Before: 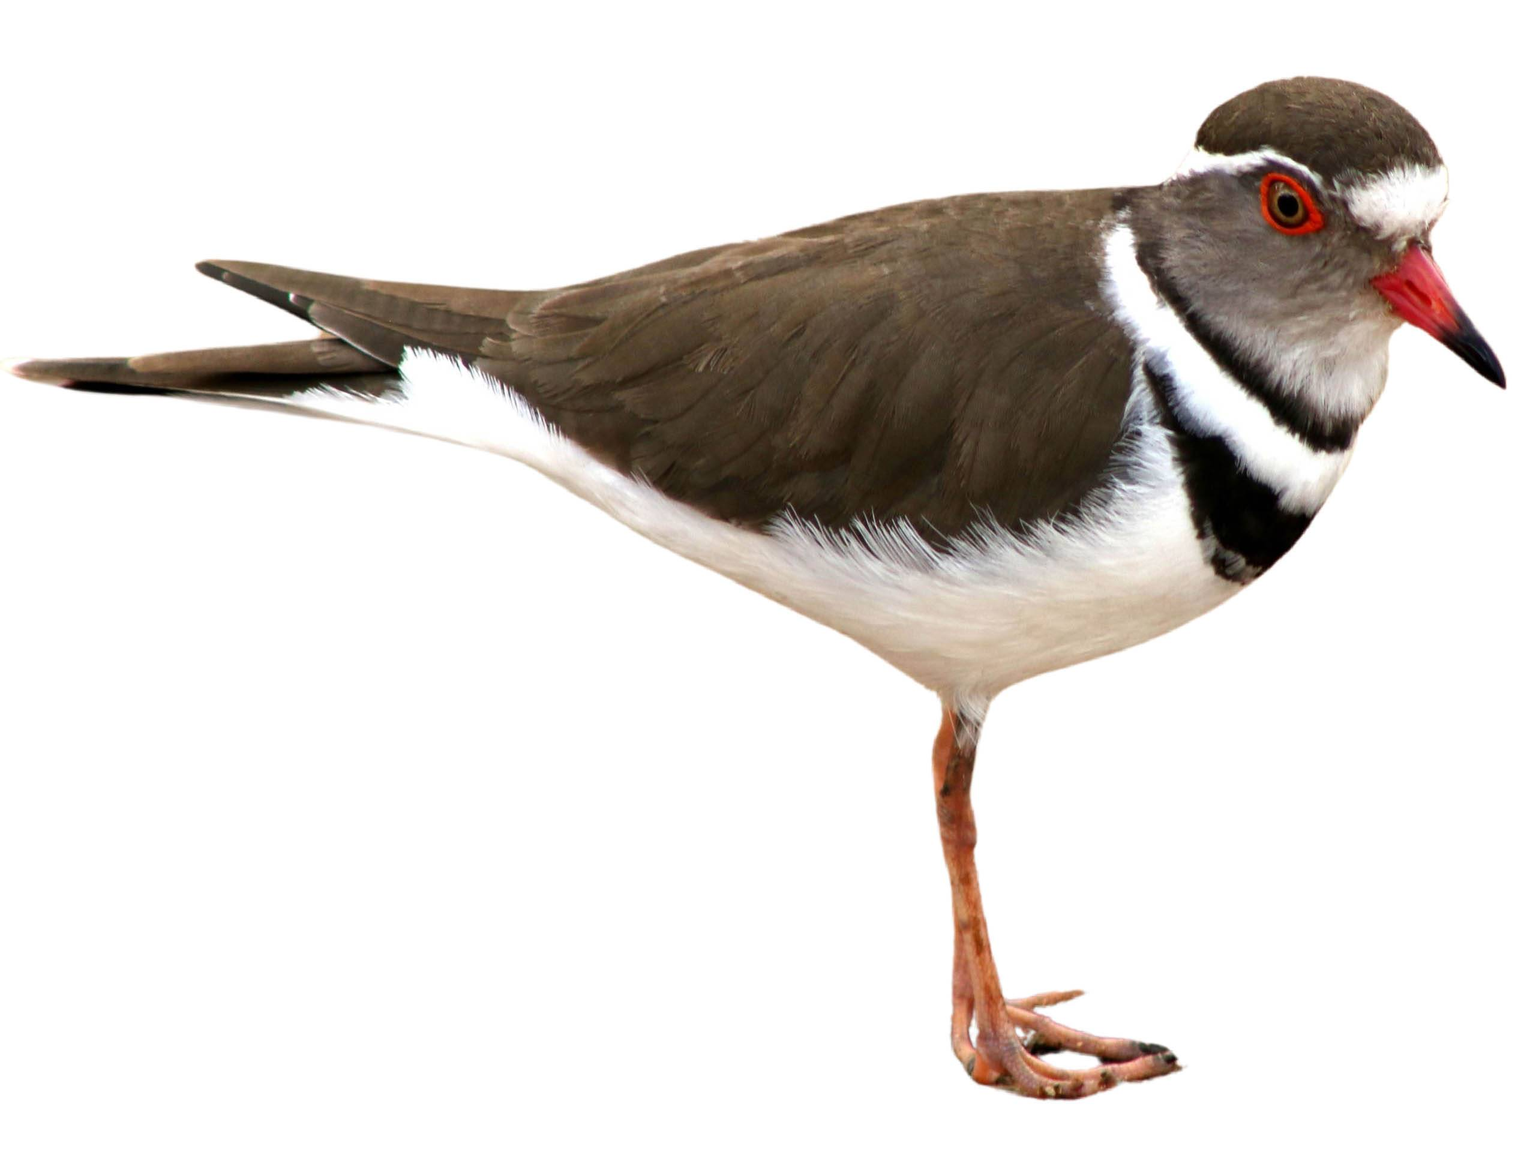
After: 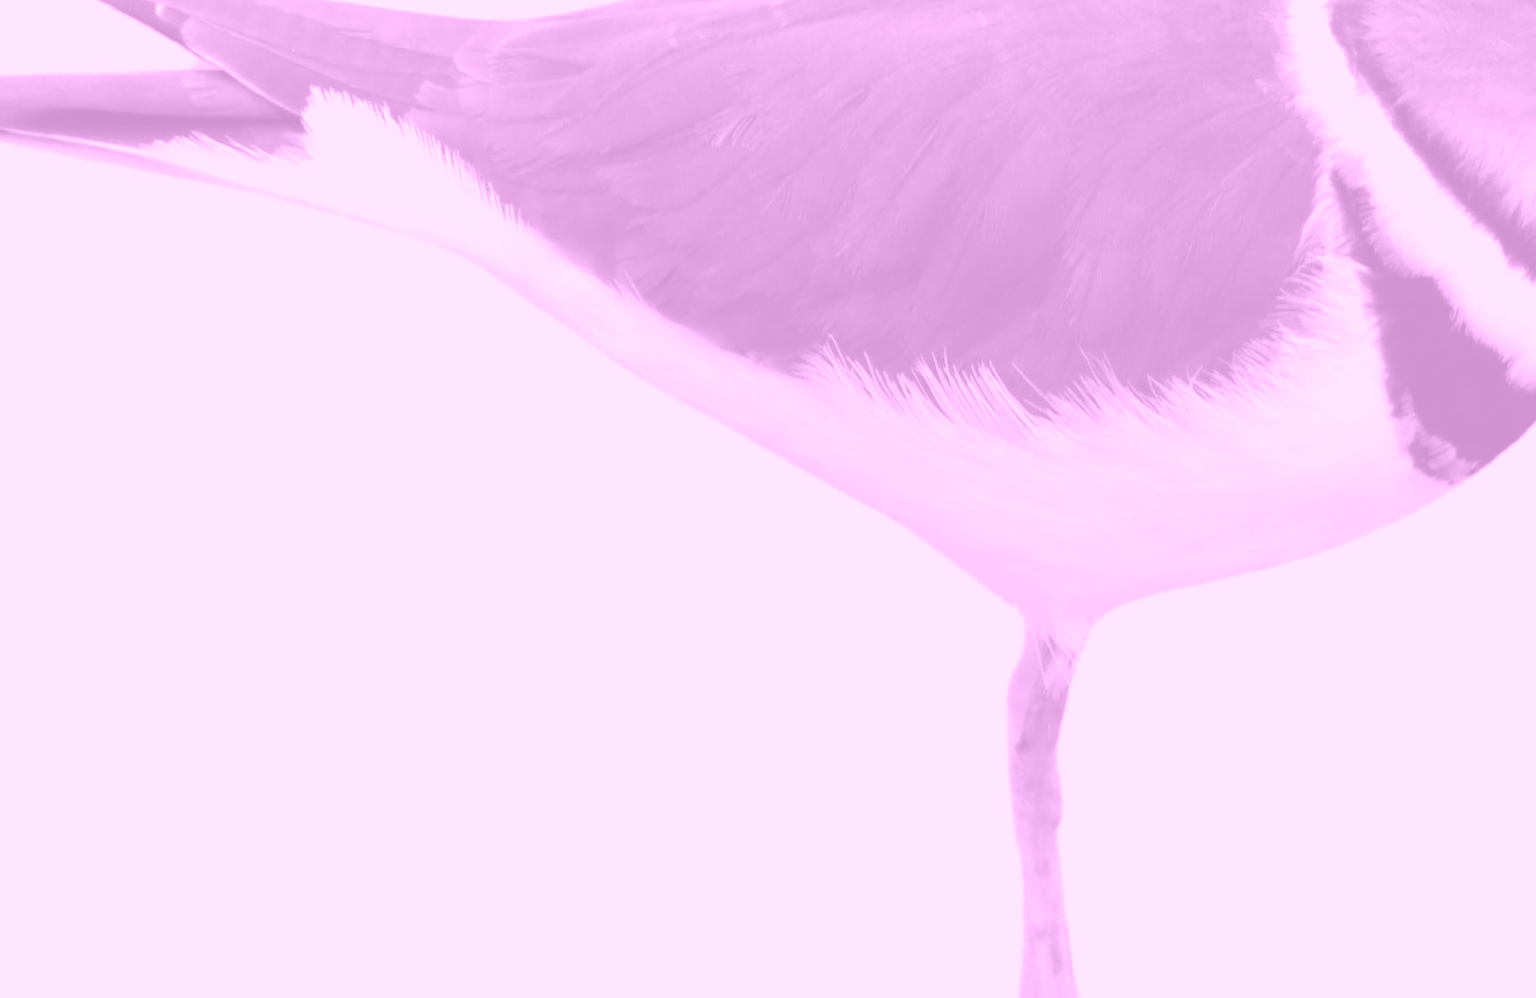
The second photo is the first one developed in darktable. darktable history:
tone equalizer: on, module defaults
colorize: hue 331.2°, saturation 75%, source mix 30.28%, lightness 70.52%, version 1
crop and rotate: angle -3.37°, left 9.79%, top 20.73%, right 12.42%, bottom 11.82%
